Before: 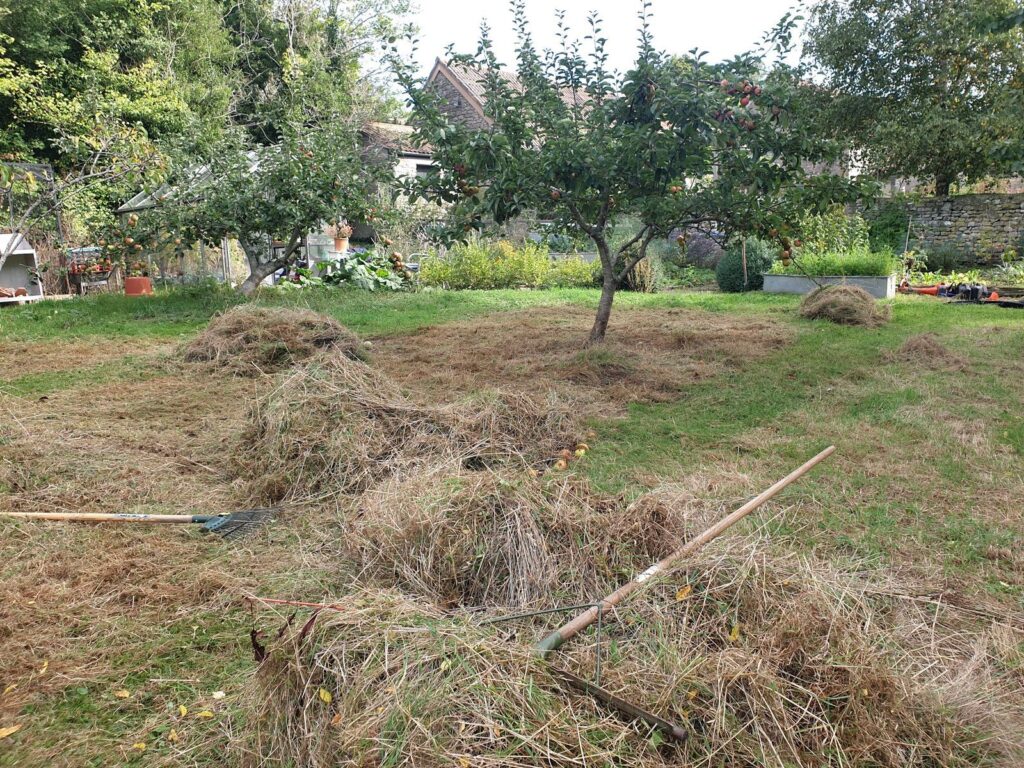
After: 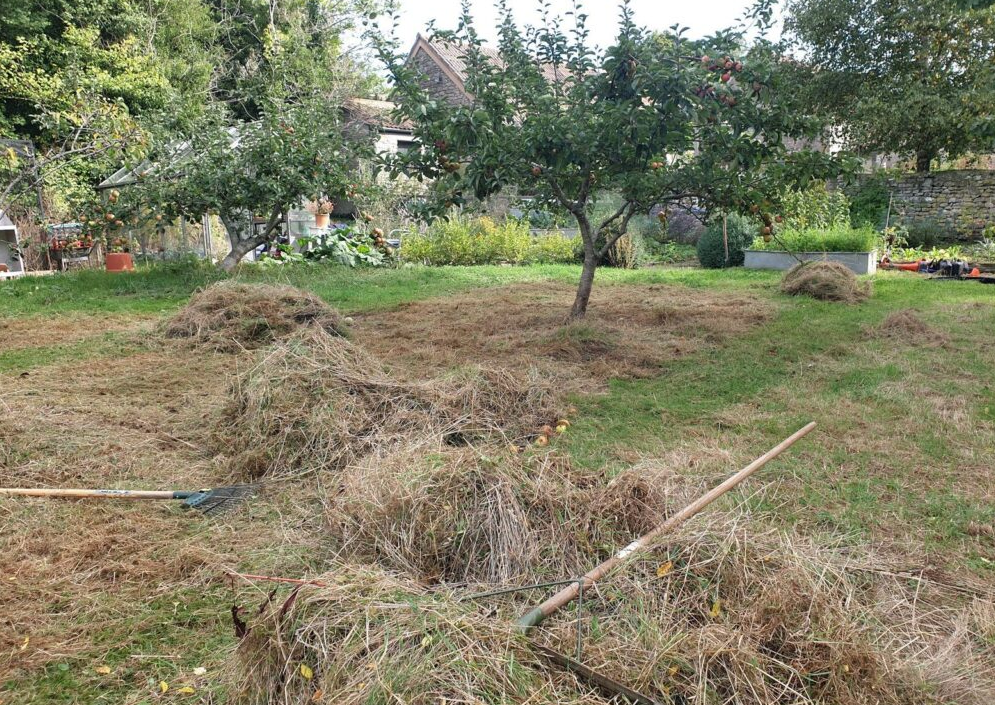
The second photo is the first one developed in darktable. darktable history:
crop: left 1.916%, top 3.214%, right 0.854%, bottom 4.902%
